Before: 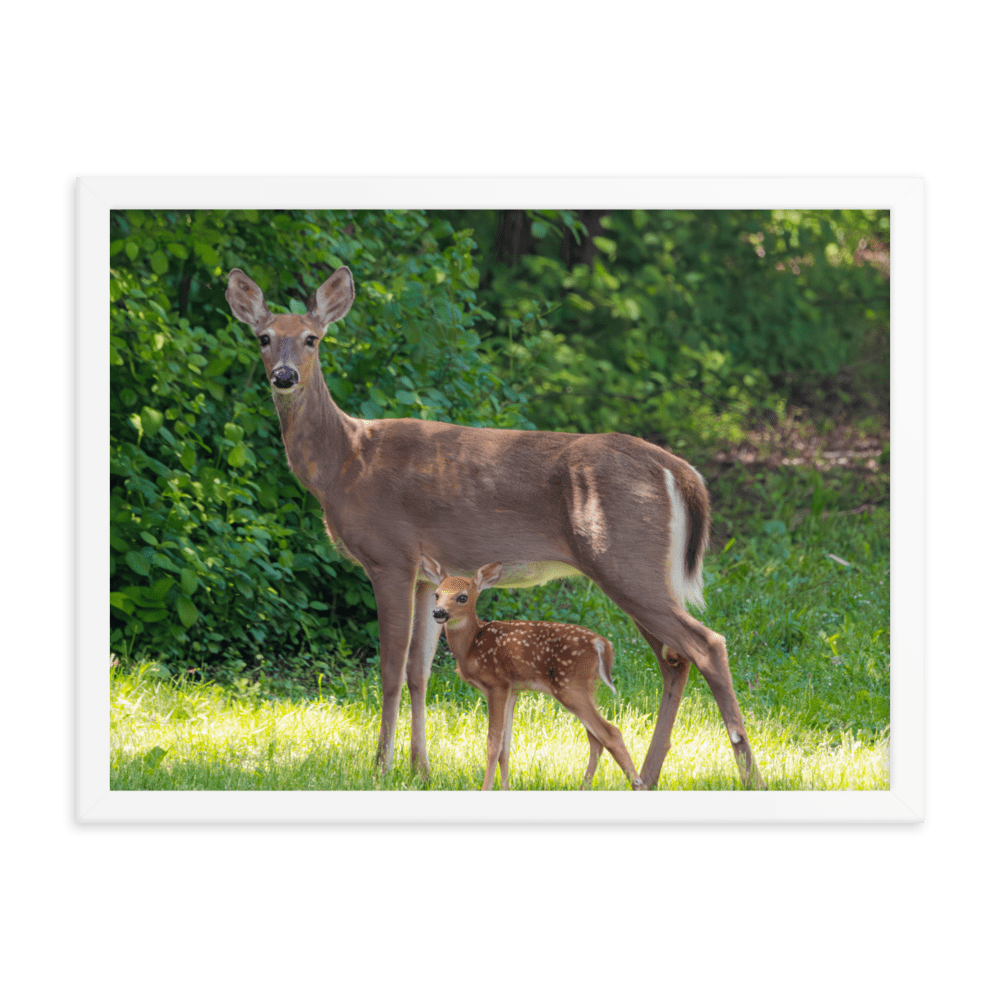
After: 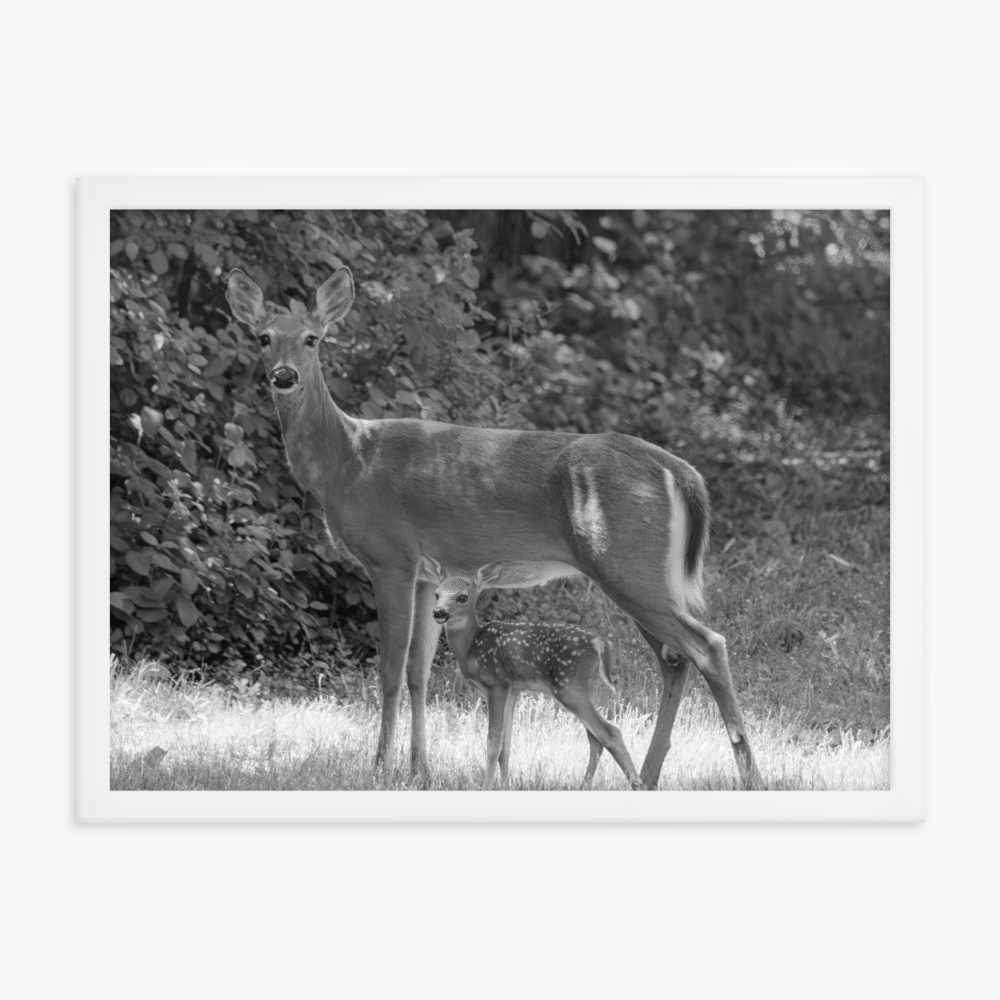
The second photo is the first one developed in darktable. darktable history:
monochrome: a -35.87, b 49.73, size 1.7
white balance: red 1.05, blue 1.072
color balance: output saturation 110%
